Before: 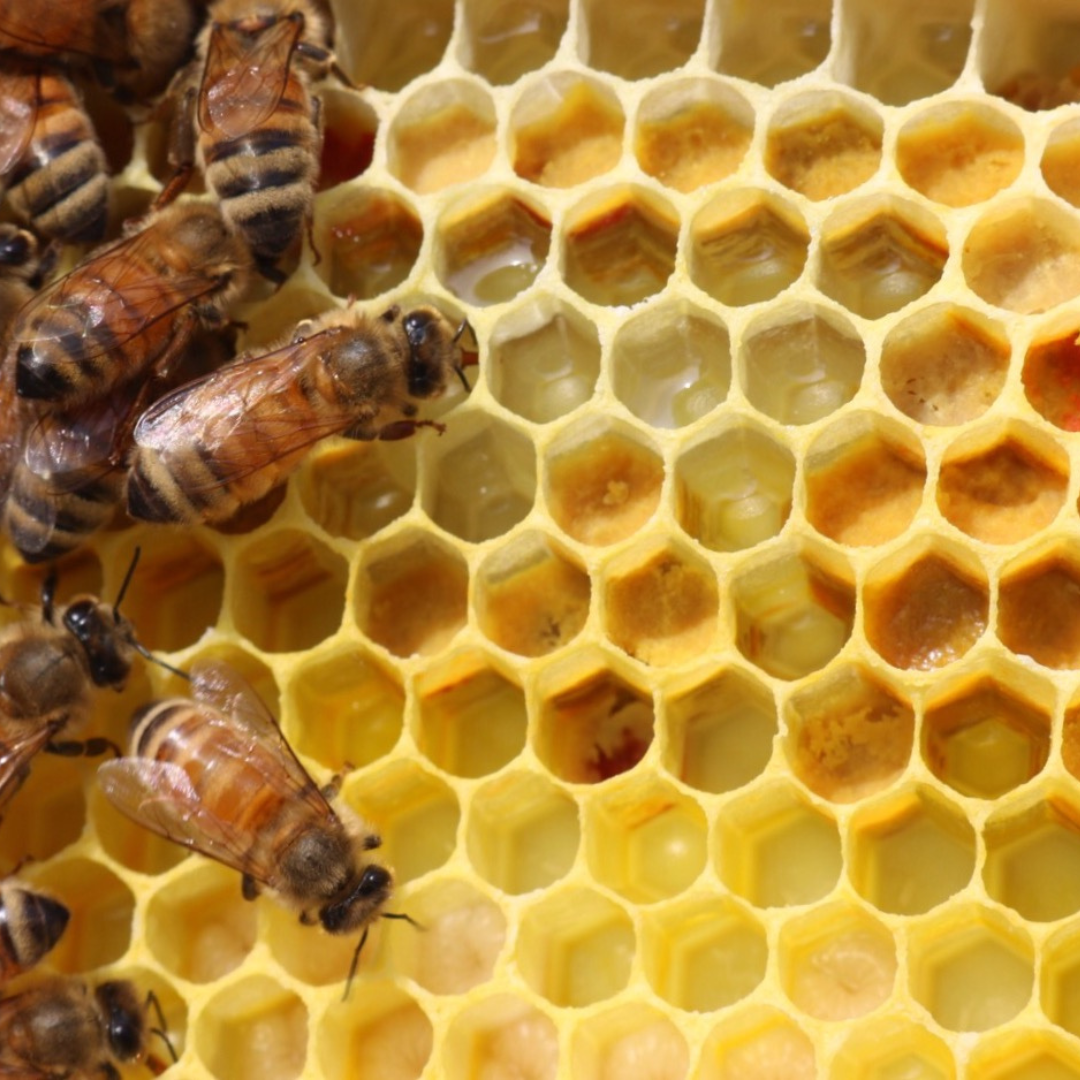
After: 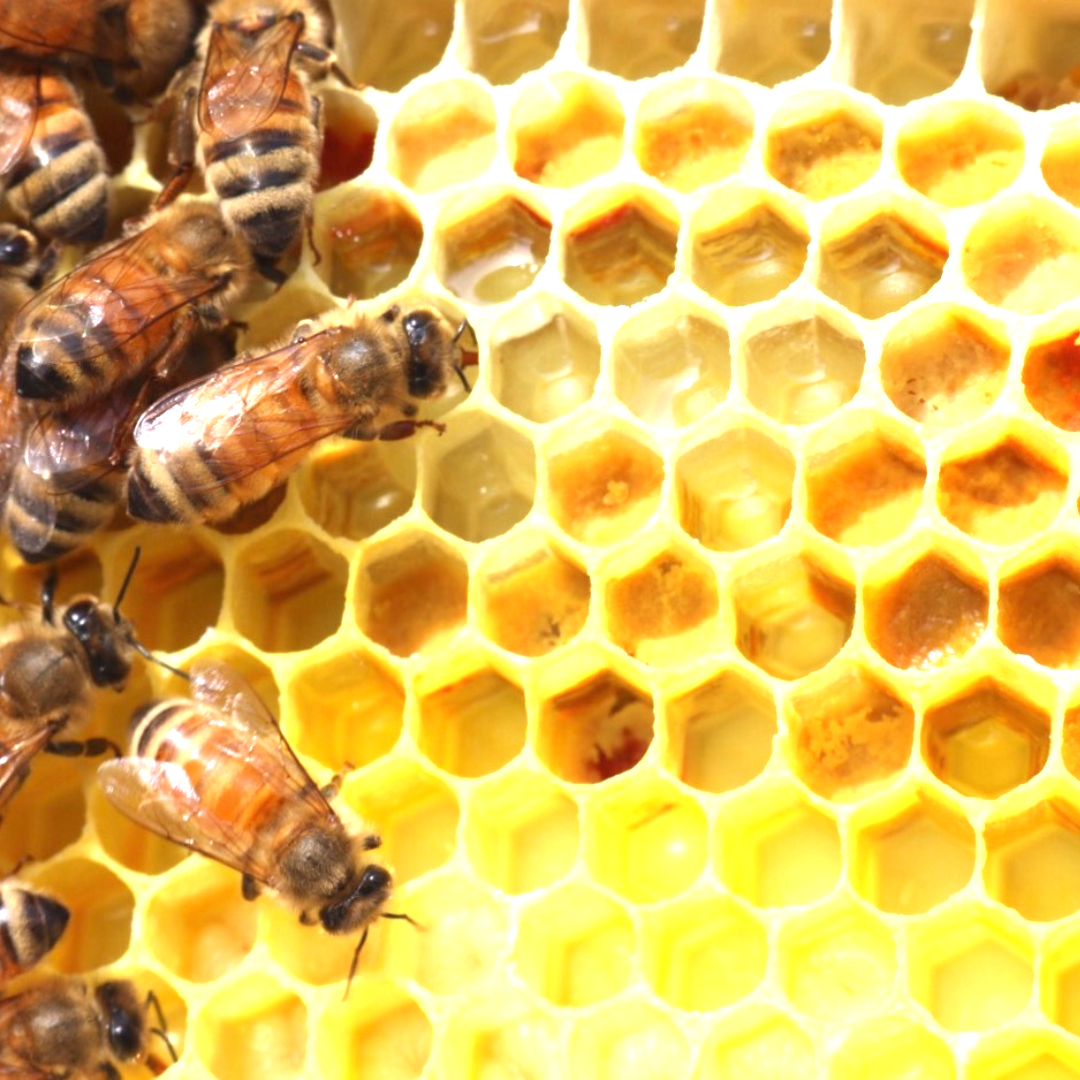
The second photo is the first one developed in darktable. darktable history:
white balance: red 0.986, blue 1.01
exposure: black level correction 0, exposure 1.2 EV, compensate highlight preservation false
